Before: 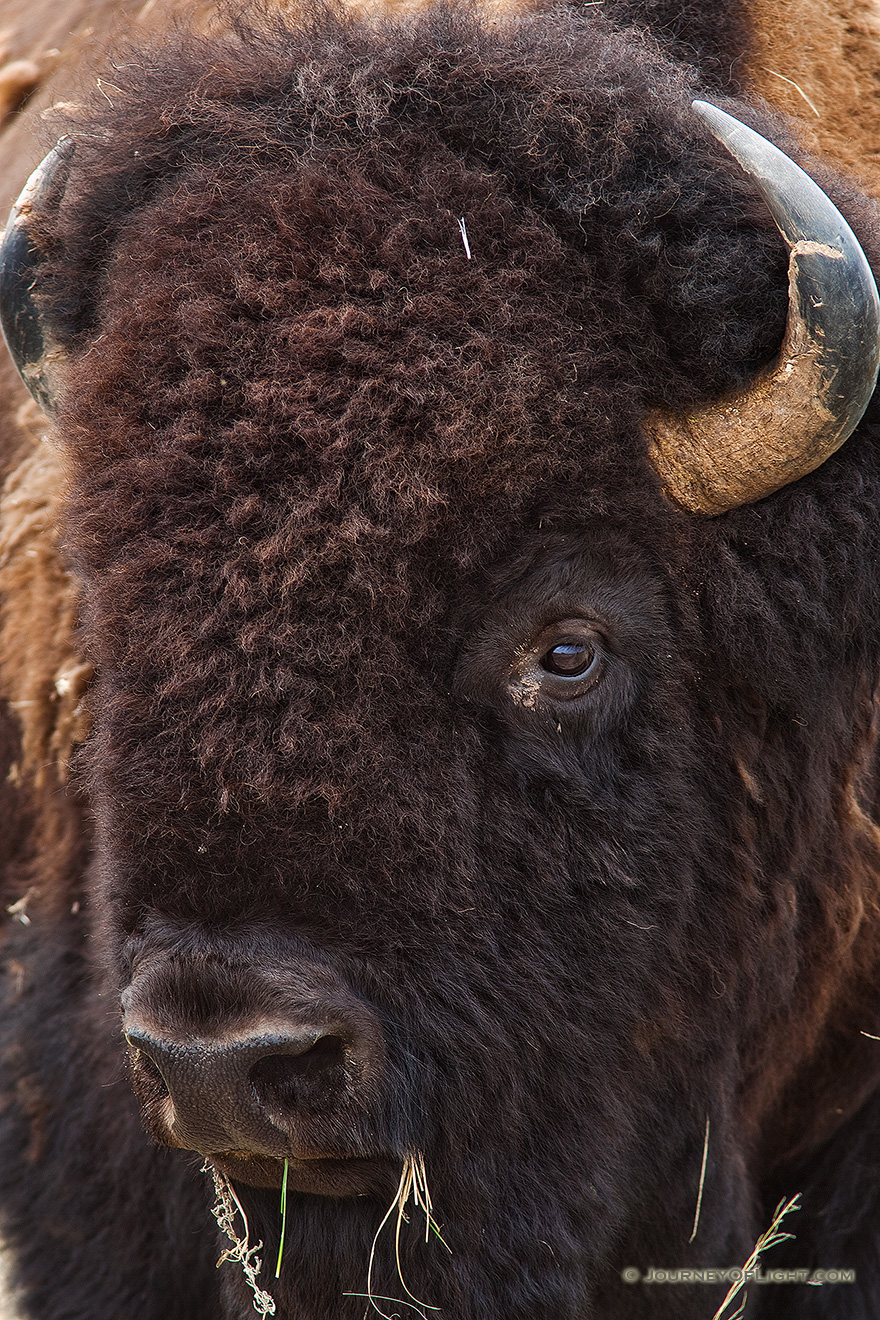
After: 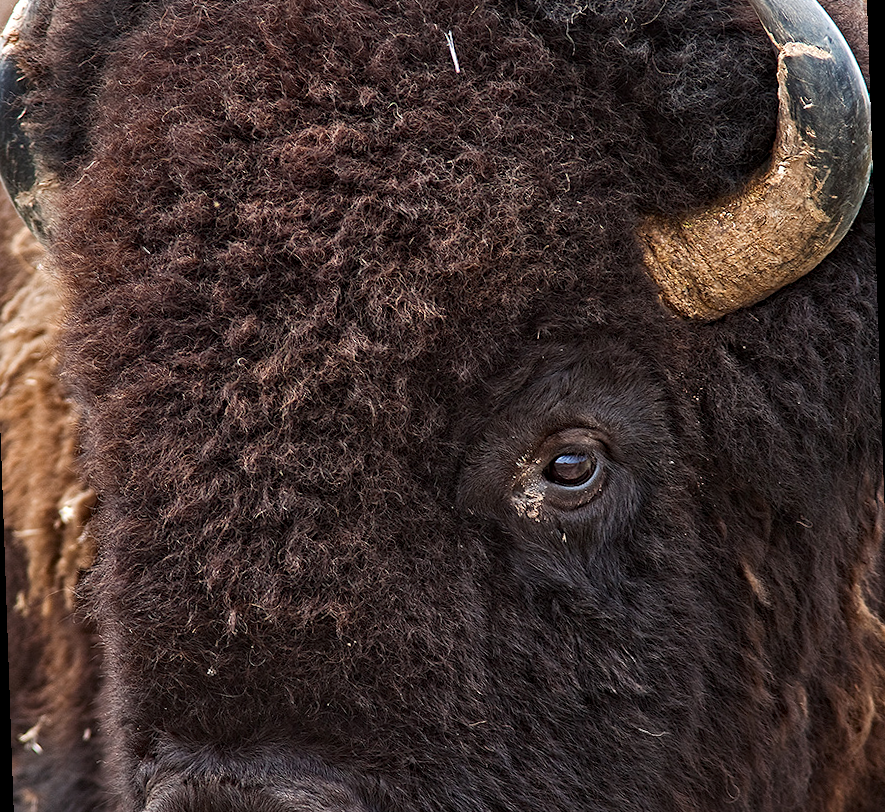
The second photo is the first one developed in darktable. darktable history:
tone equalizer: on, module defaults
rotate and perspective: rotation -2°, crop left 0.022, crop right 0.978, crop top 0.049, crop bottom 0.951
contrast equalizer: y [[0.5, 0.501, 0.525, 0.597, 0.58, 0.514], [0.5 ×6], [0.5 ×6], [0 ×6], [0 ×6]]
crop: top 11.166%, bottom 22.168%
white balance: emerald 1
